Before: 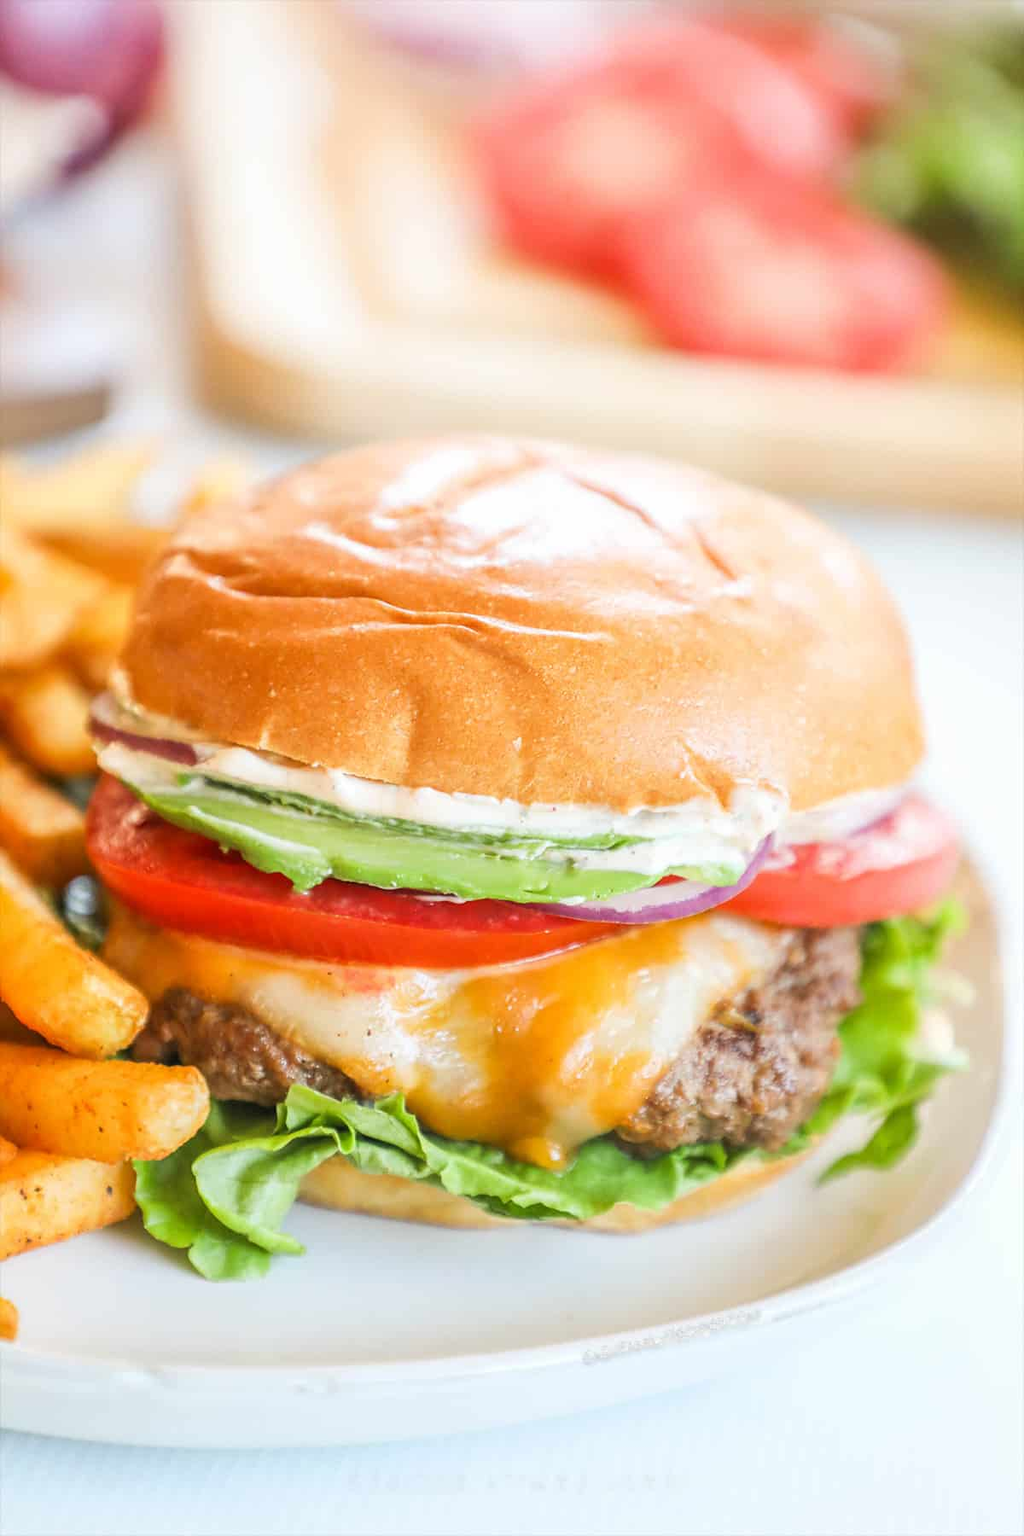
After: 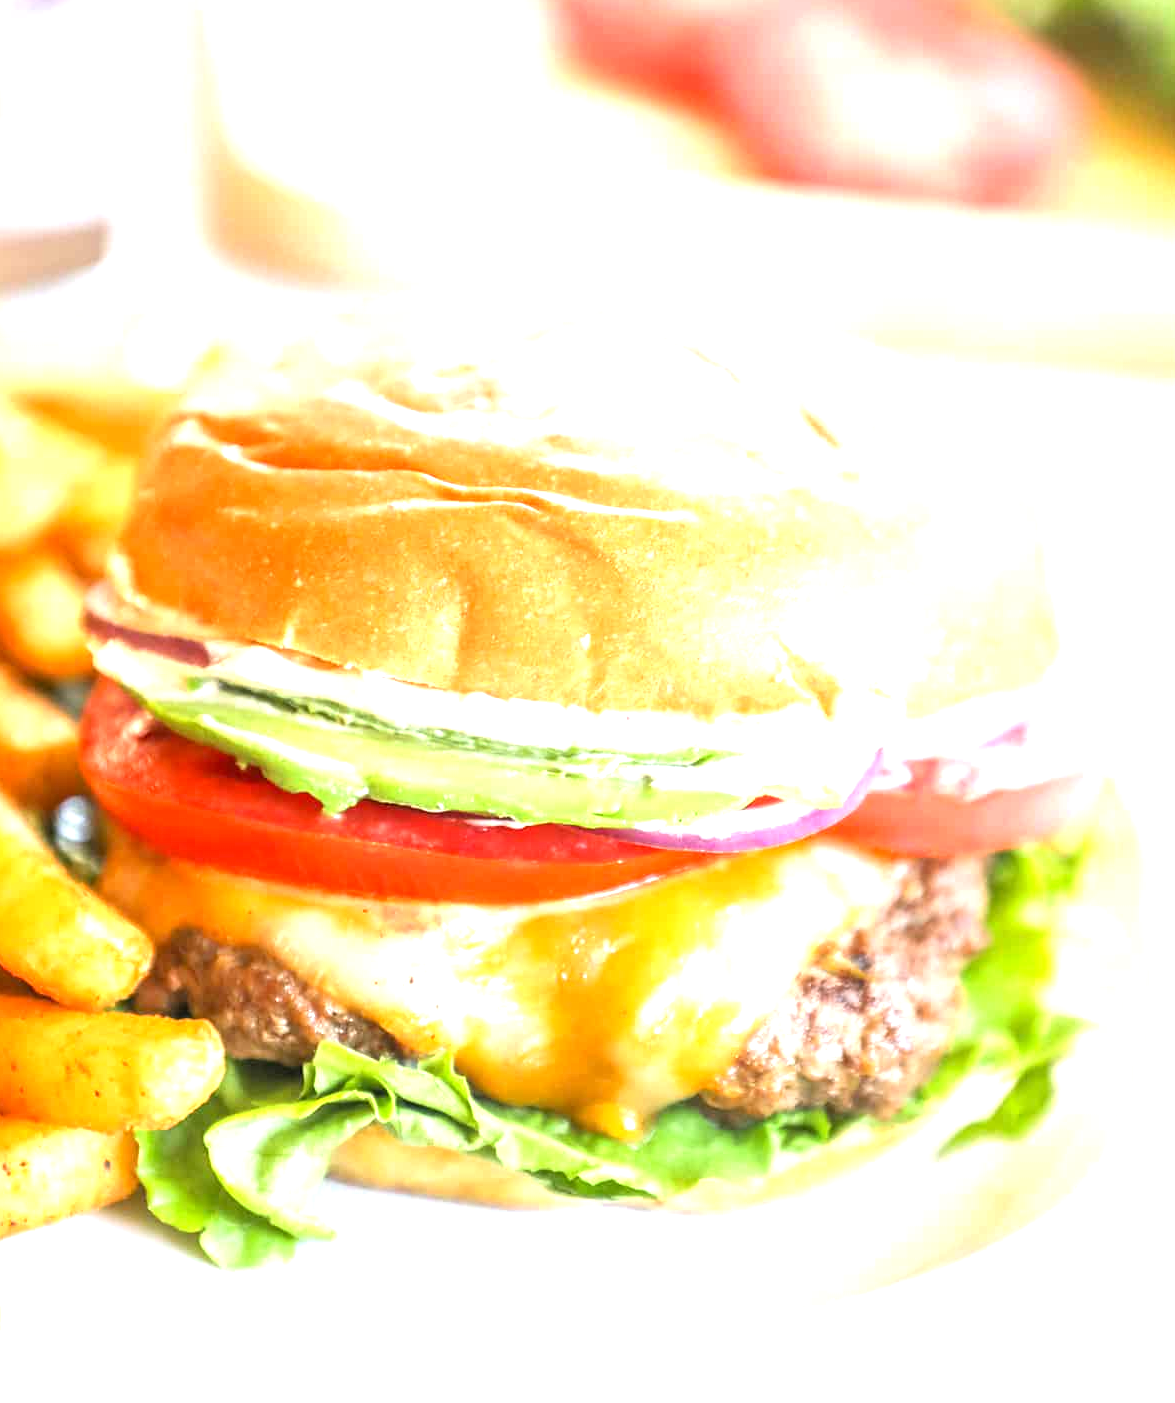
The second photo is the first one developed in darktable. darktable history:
crop and rotate: left 1.814%, top 12.818%, right 0.25%, bottom 9.225%
white balance: red 1.004, blue 1.024
exposure: black level correction 0.001, exposure 1.05 EV, compensate exposure bias true, compensate highlight preservation false
tone equalizer: on, module defaults
